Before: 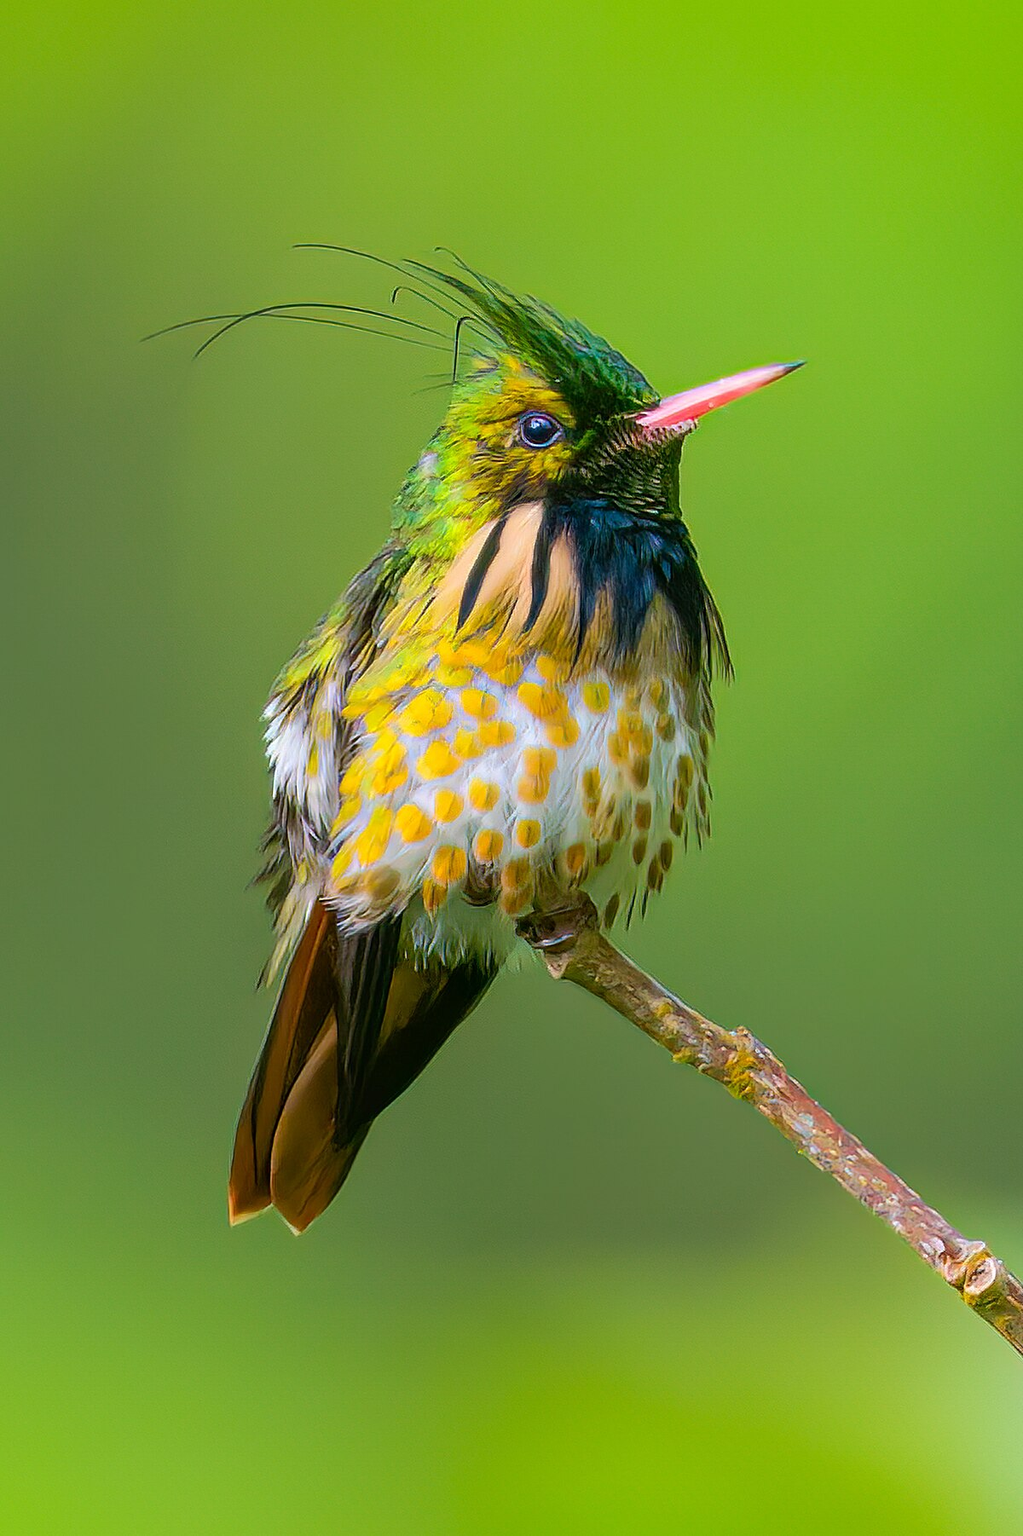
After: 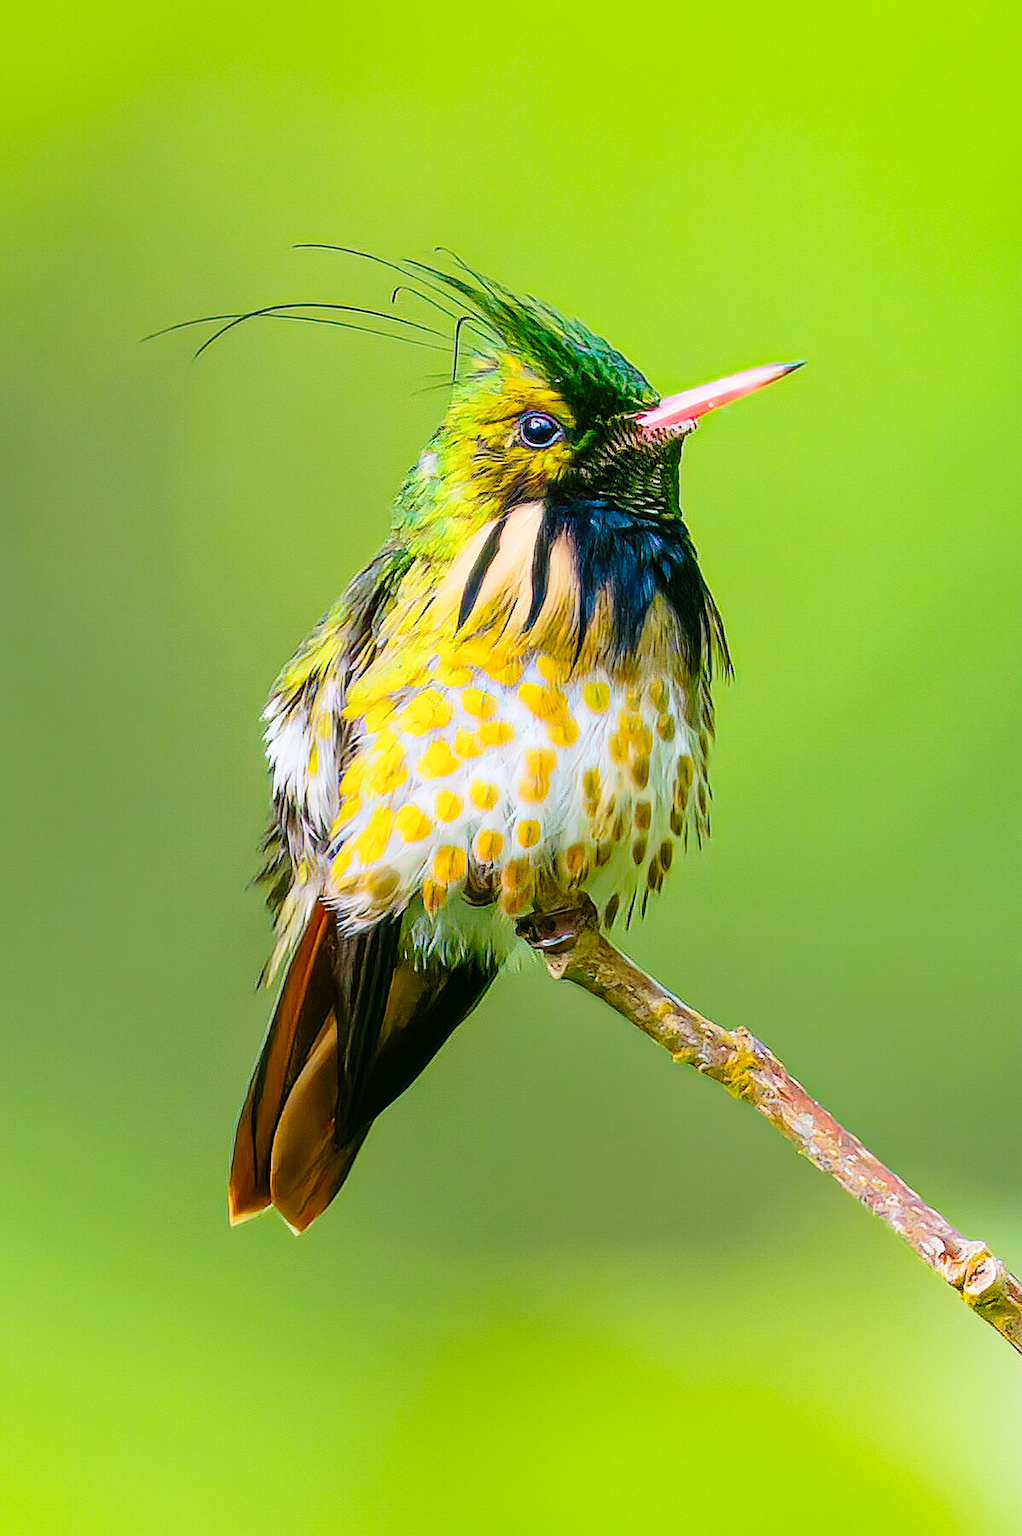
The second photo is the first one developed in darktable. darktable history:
exposure: black level correction 0.001, exposure -0.125 EV, compensate exposure bias true, compensate highlight preservation false
base curve: curves: ch0 [(0, 0) (0.028, 0.03) (0.121, 0.232) (0.46, 0.748) (0.859, 0.968) (1, 1)], preserve colors none
